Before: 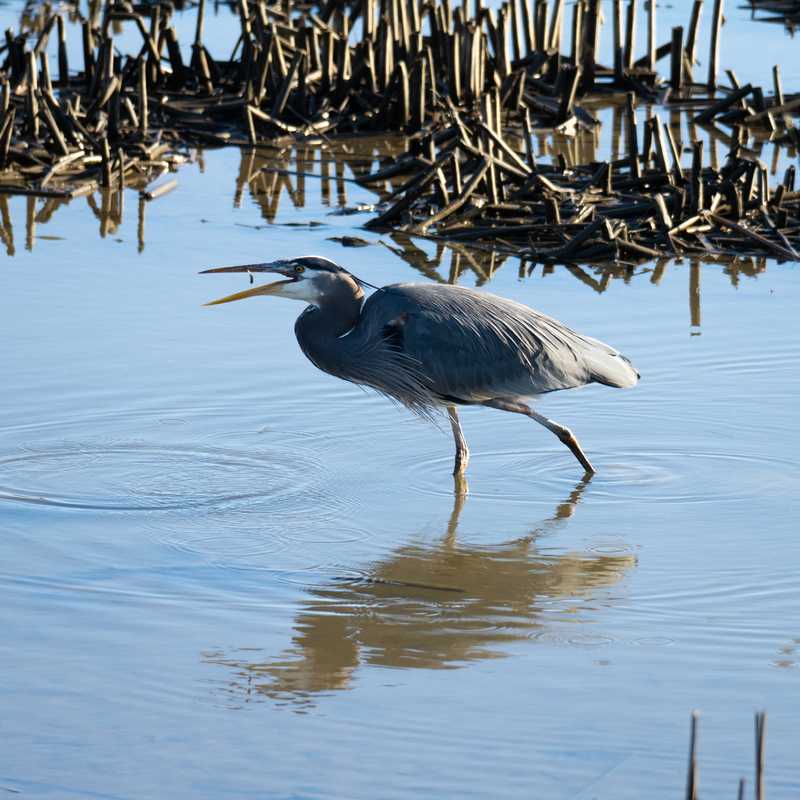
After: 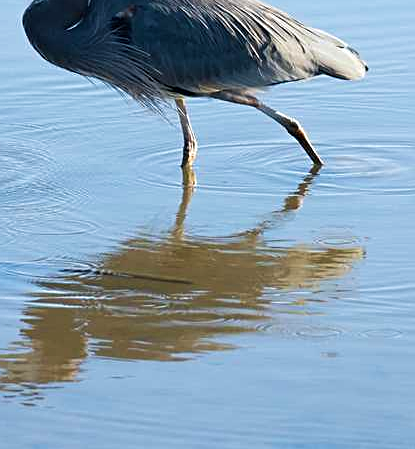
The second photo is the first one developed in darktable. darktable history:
velvia: on, module defaults
sharpen: on, module defaults
crop: left 34.112%, top 38.617%, right 13.916%, bottom 5.24%
